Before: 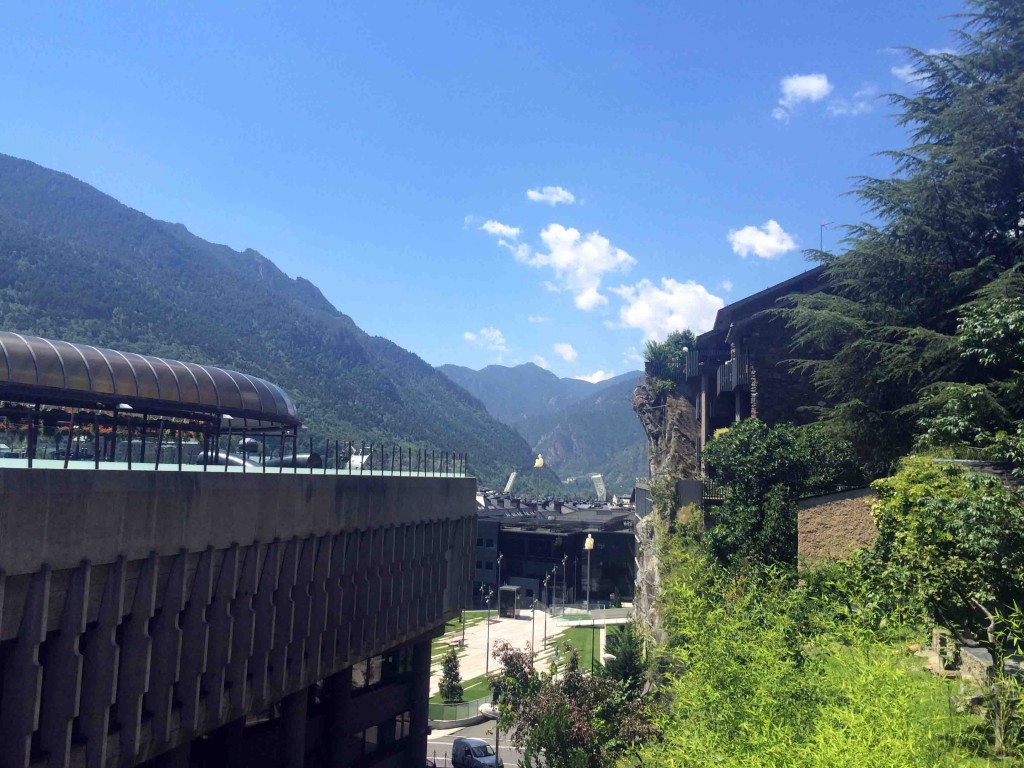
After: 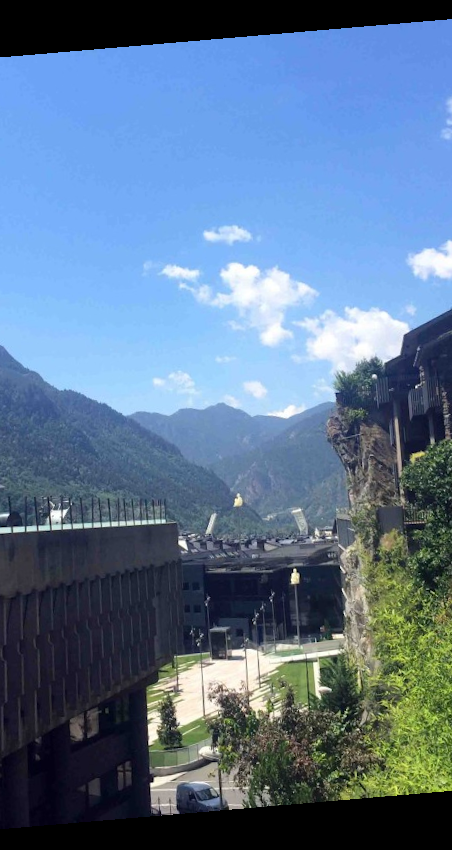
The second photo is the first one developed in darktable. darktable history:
crop: left 31.229%, right 27.105%
rotate and perspective: rotation -4.86°, automatic cropping off
